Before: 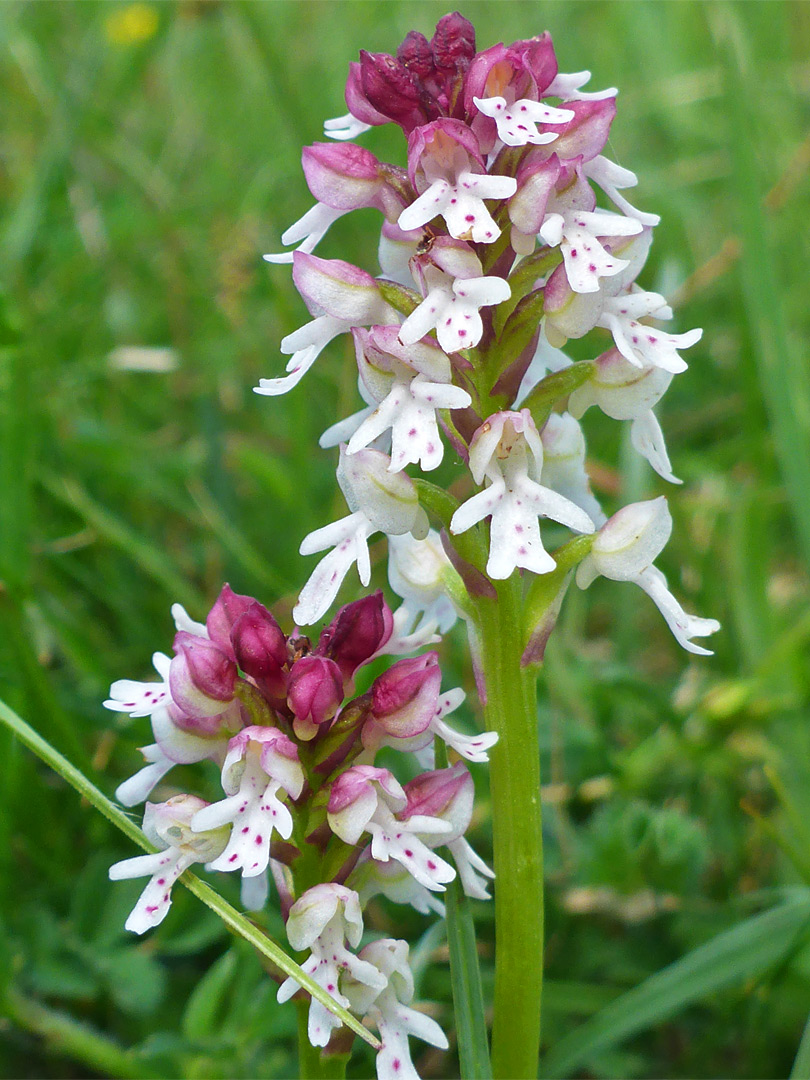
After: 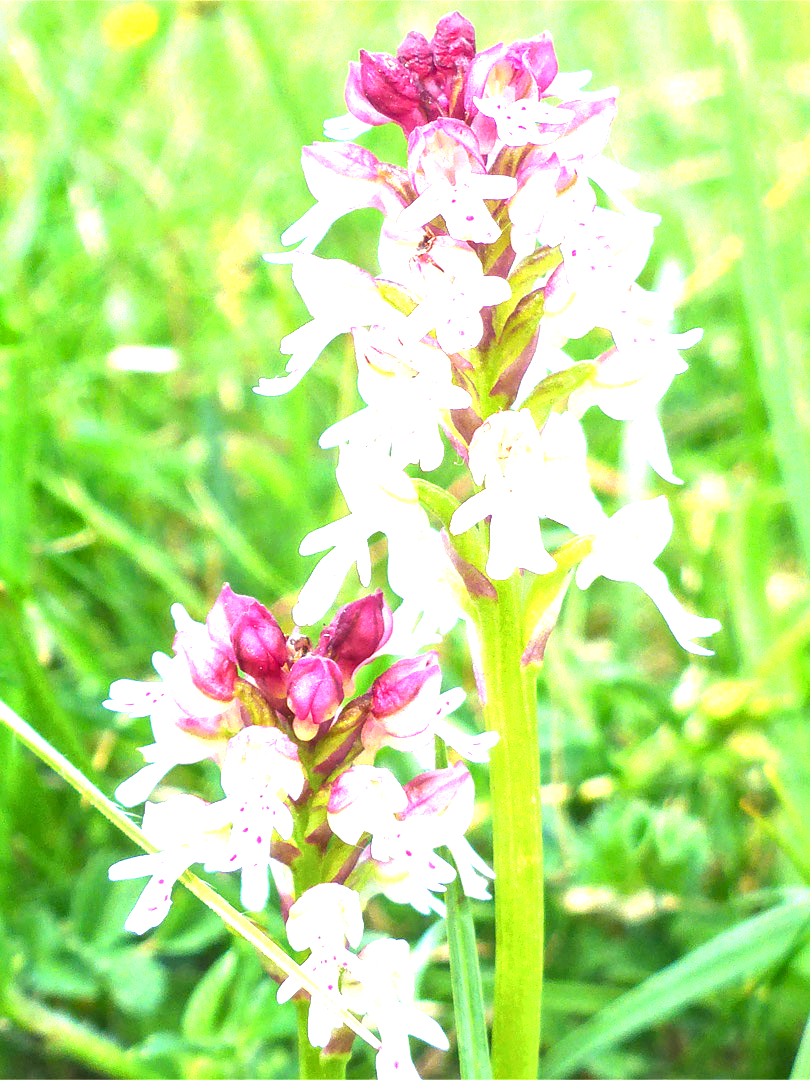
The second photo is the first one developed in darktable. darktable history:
exposure: exposure 2.25 EV, compensate highlight preservation false
local contrast: detail 130%
